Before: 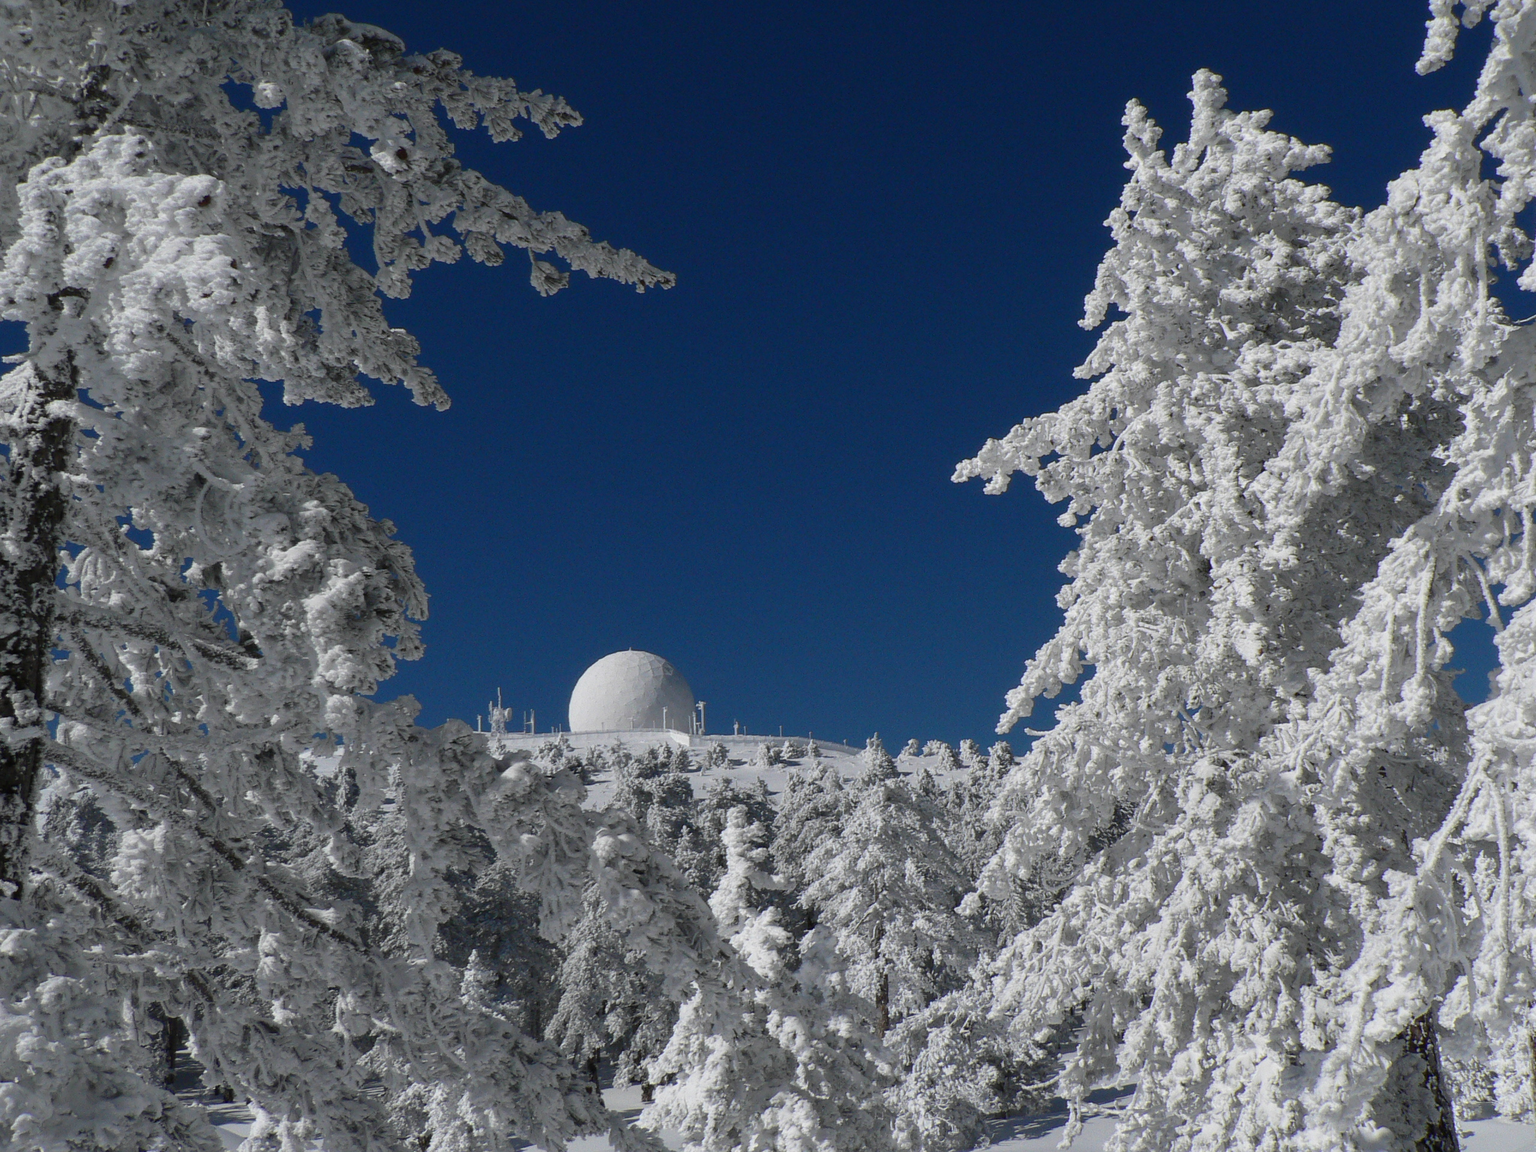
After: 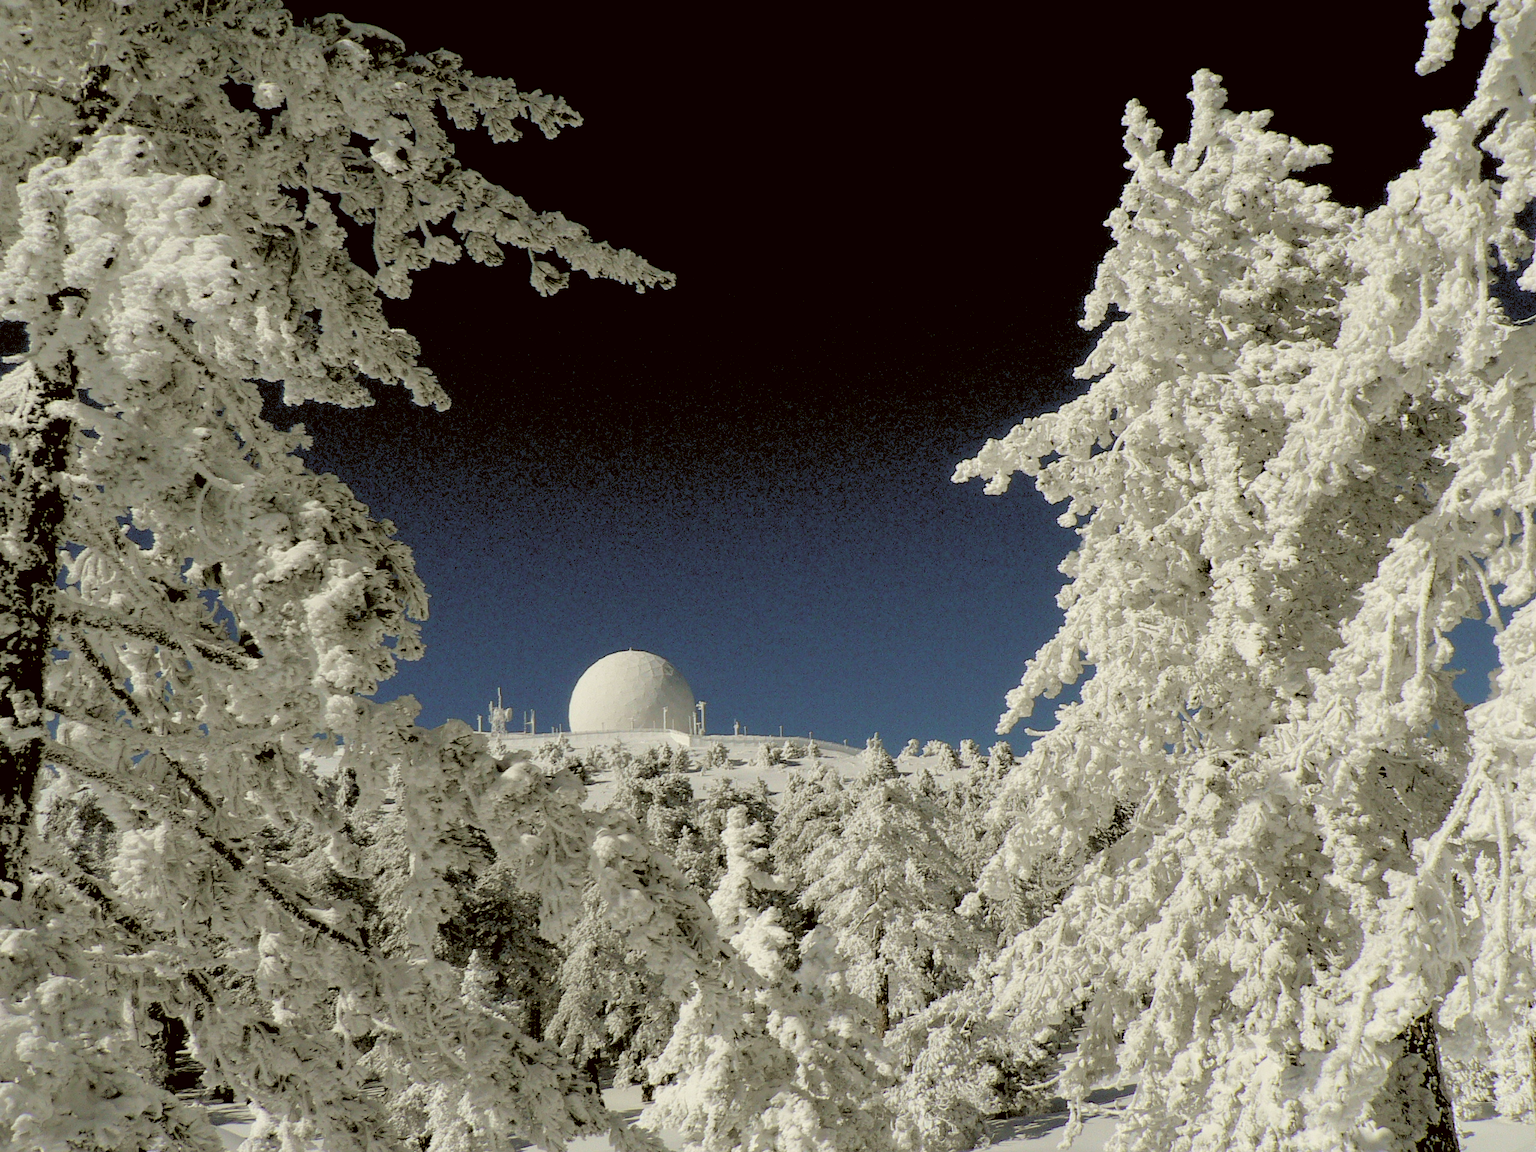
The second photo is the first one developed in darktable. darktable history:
color correction: highlights a* -1.43, highlights b* 10.12, shadows a* 0.395, shadows b* 19.35
rgb levels: levels [[0.027, 0.429, 0.996], [0, 0.5, 1], [0, 0.5, 1]]
